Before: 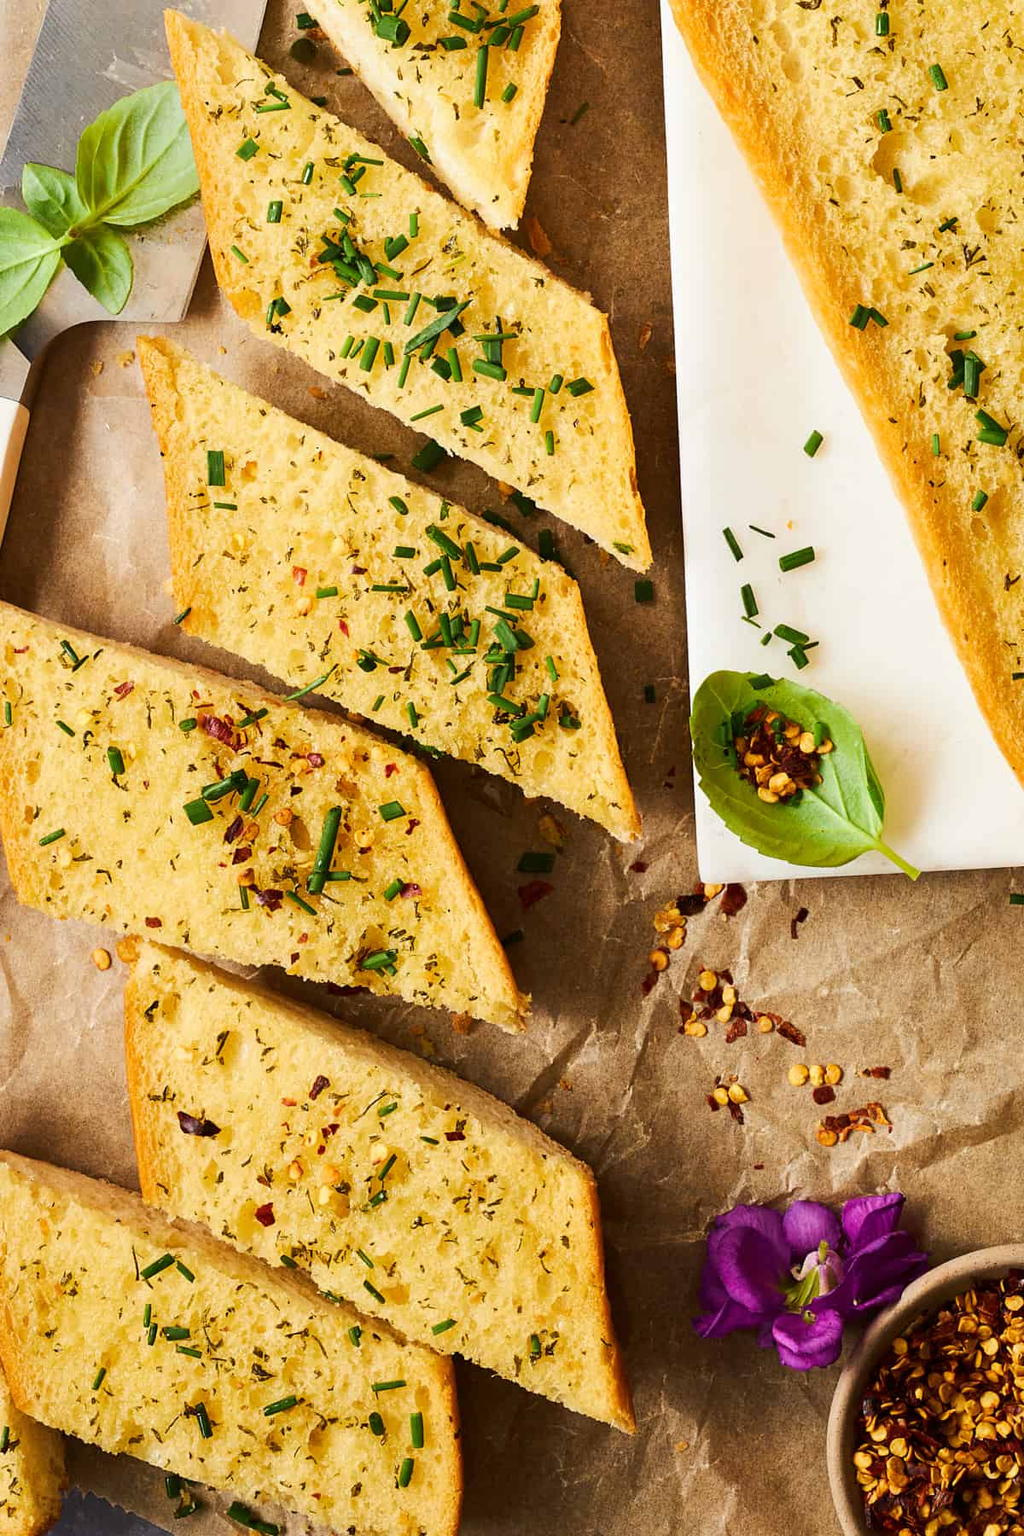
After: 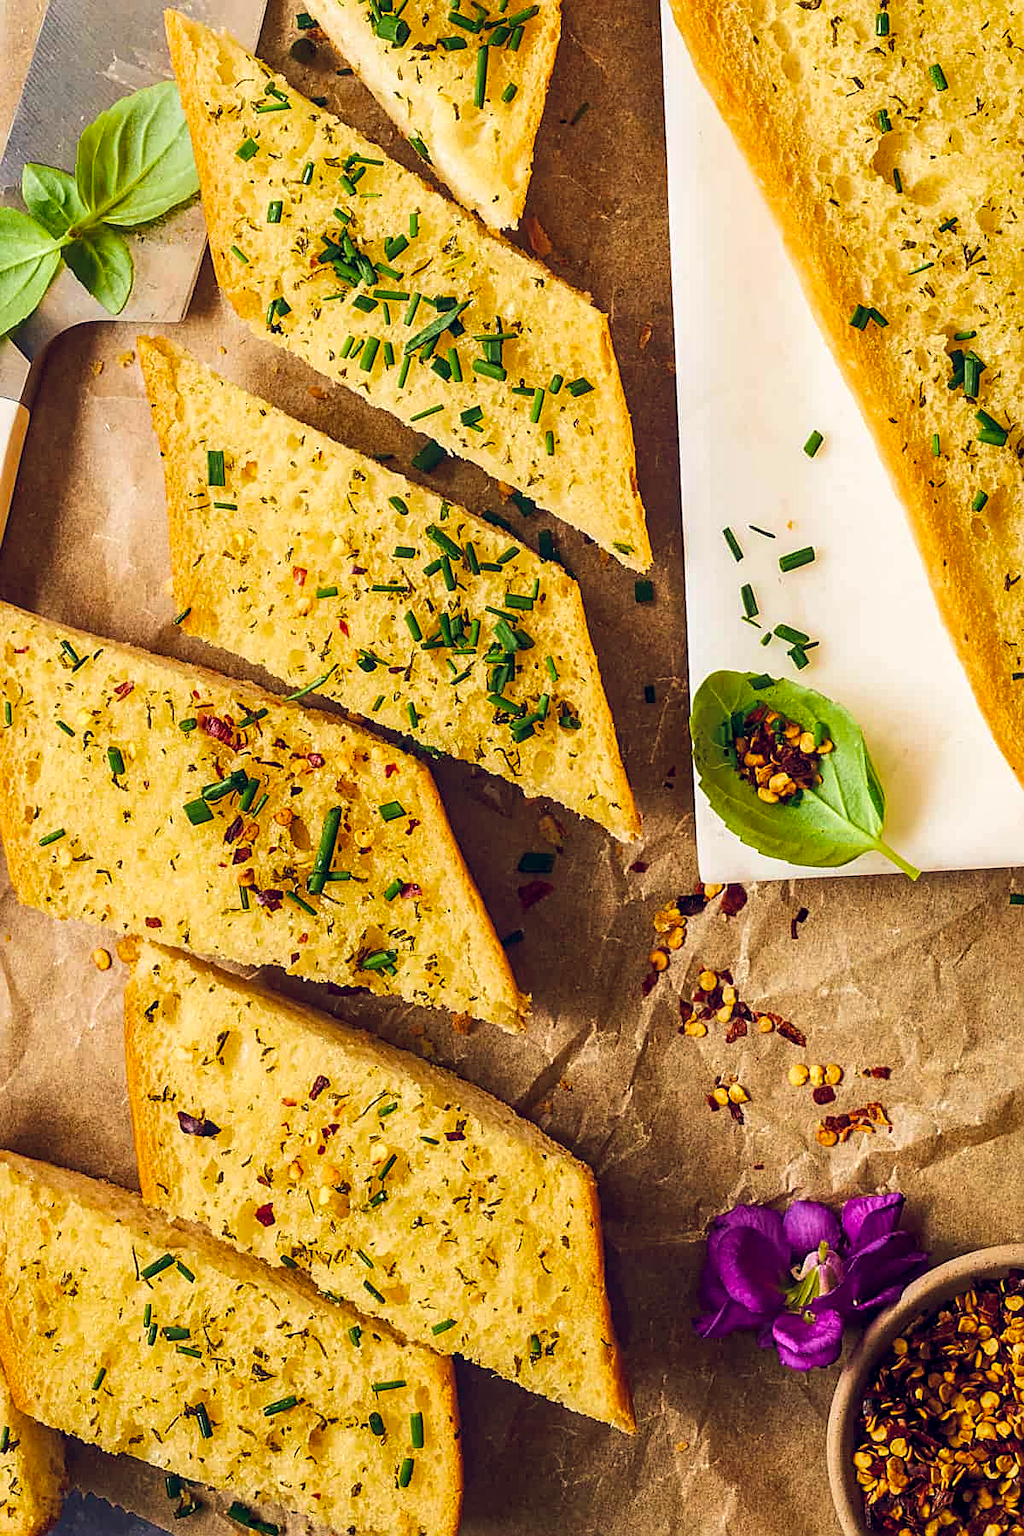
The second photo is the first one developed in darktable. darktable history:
color balance rgb: shadows lift › hue 87.51°, highlights gain › chroma 0.68%, highlights gain › hue 55.1°, global offset › chroma 0.13%, global offset › hue 253.66°, linear chroma grading › global chroma 0.5%, perceptual saturation grading › global saturation 16.38%
velvia: on, module defaults
sharpen: on, module defaults
local contrast: on, module defaults
